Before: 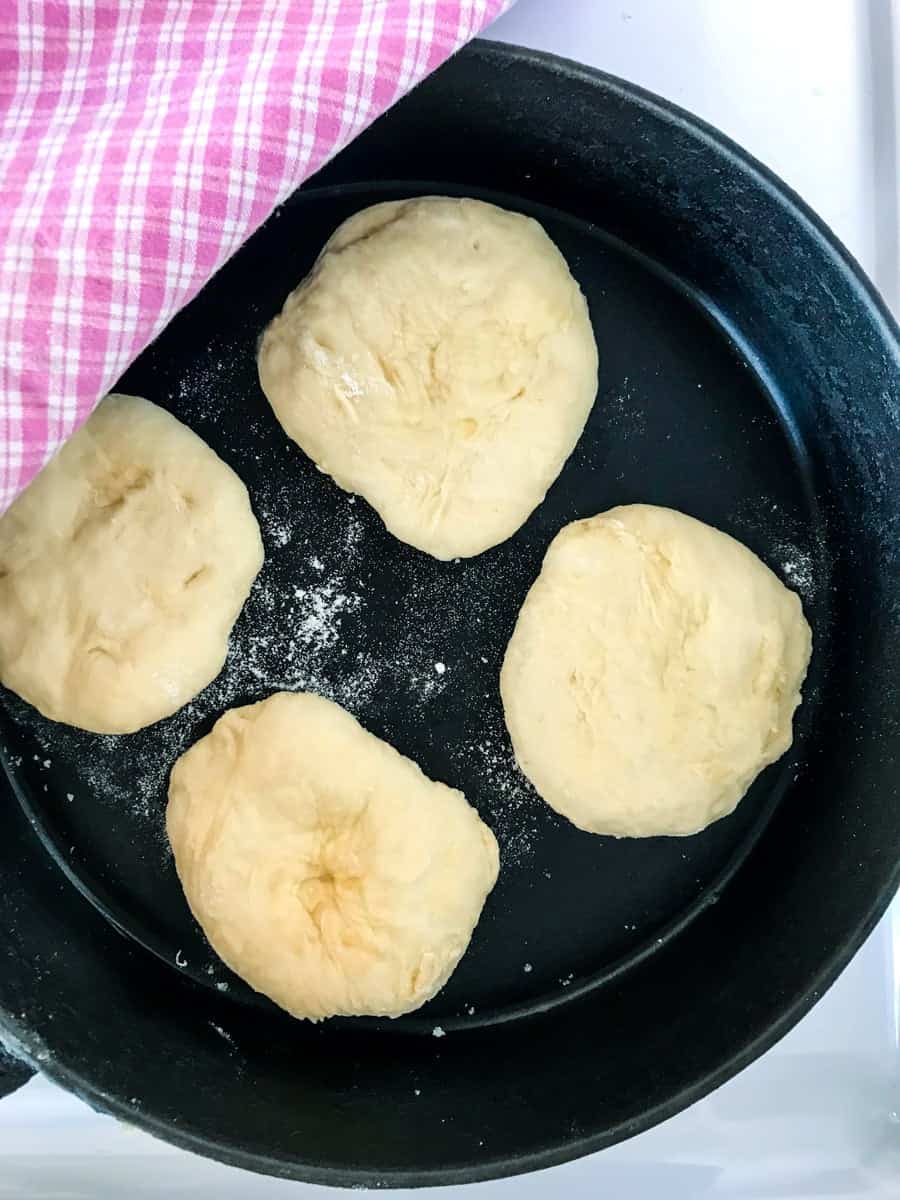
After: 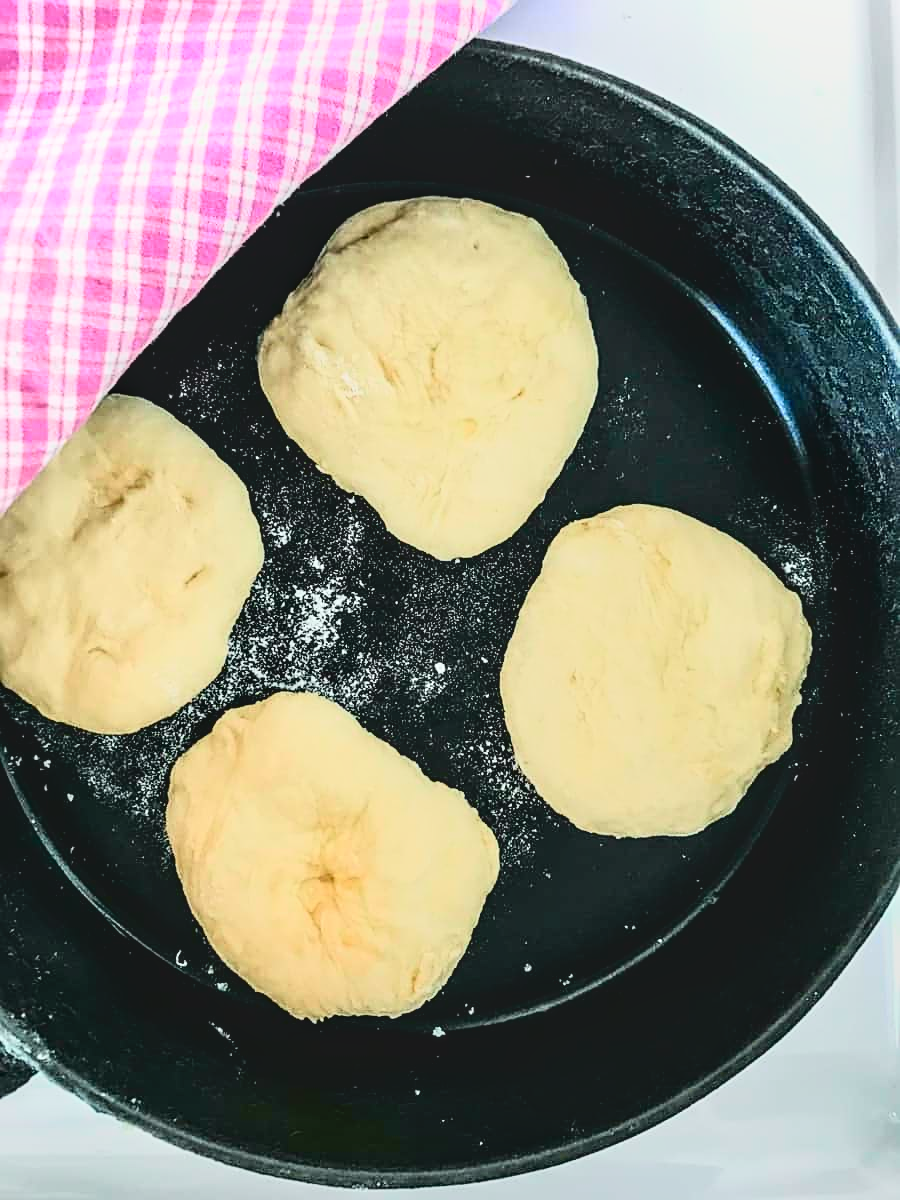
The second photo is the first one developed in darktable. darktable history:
local contrast: on, module defaults
tone curve: curves: ch0 [(0.003, 0.032) (0.037, 0.037) (0.149, 0.117) (0.297, 0.318) (0.41, 0.48) (0.541, 0.649) (0.722, 0.857) (0.875, 0.946) (1, 0.98)]; ch1 [(0, 0) (0.305, 0.325) (0.453, 0.437) (0.482, 0.474) (0.501, 0.498) (0.506, 0.503) (0.559, 0.576) (0.6, 0.635) (0.656, 0.707) (1, 1)]; ch2 [(0, 0) (0.323, 0.277) (0.408, 0.399) (0.45, 0.48) (0.499, 0.502) (0.515, 0.532) (0.573, 0.602) (0.653, 0.675) (0.75, 0.756) (1, 1)], color space Lab, independent channels, preserve colors none
sharpen: on, module defaults
